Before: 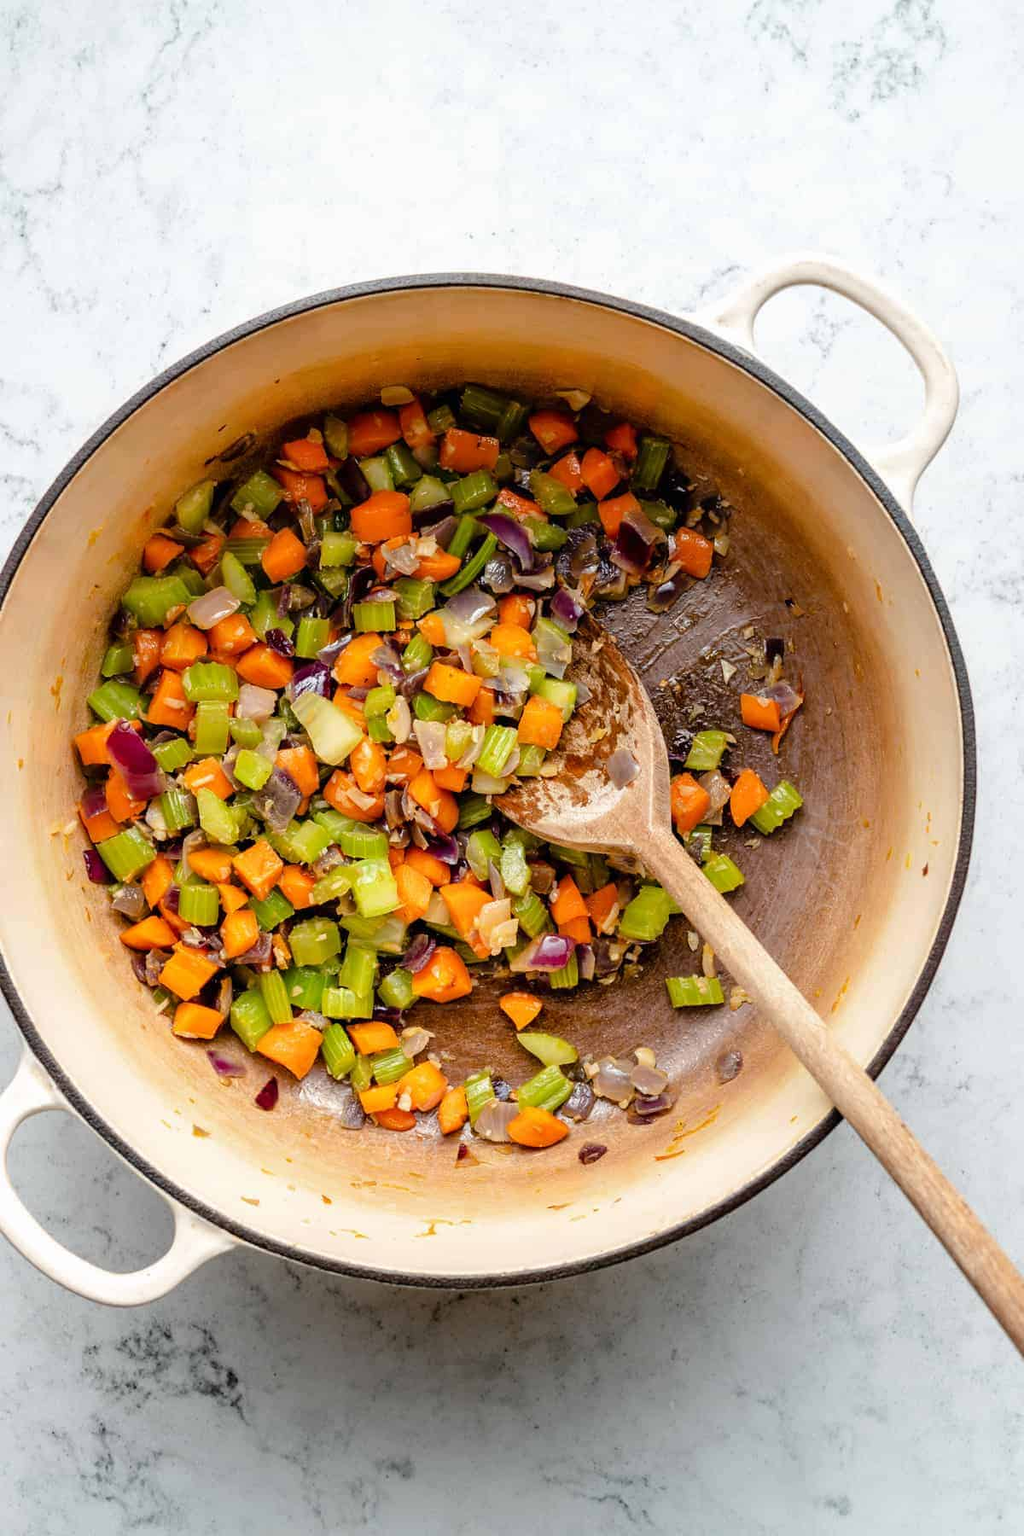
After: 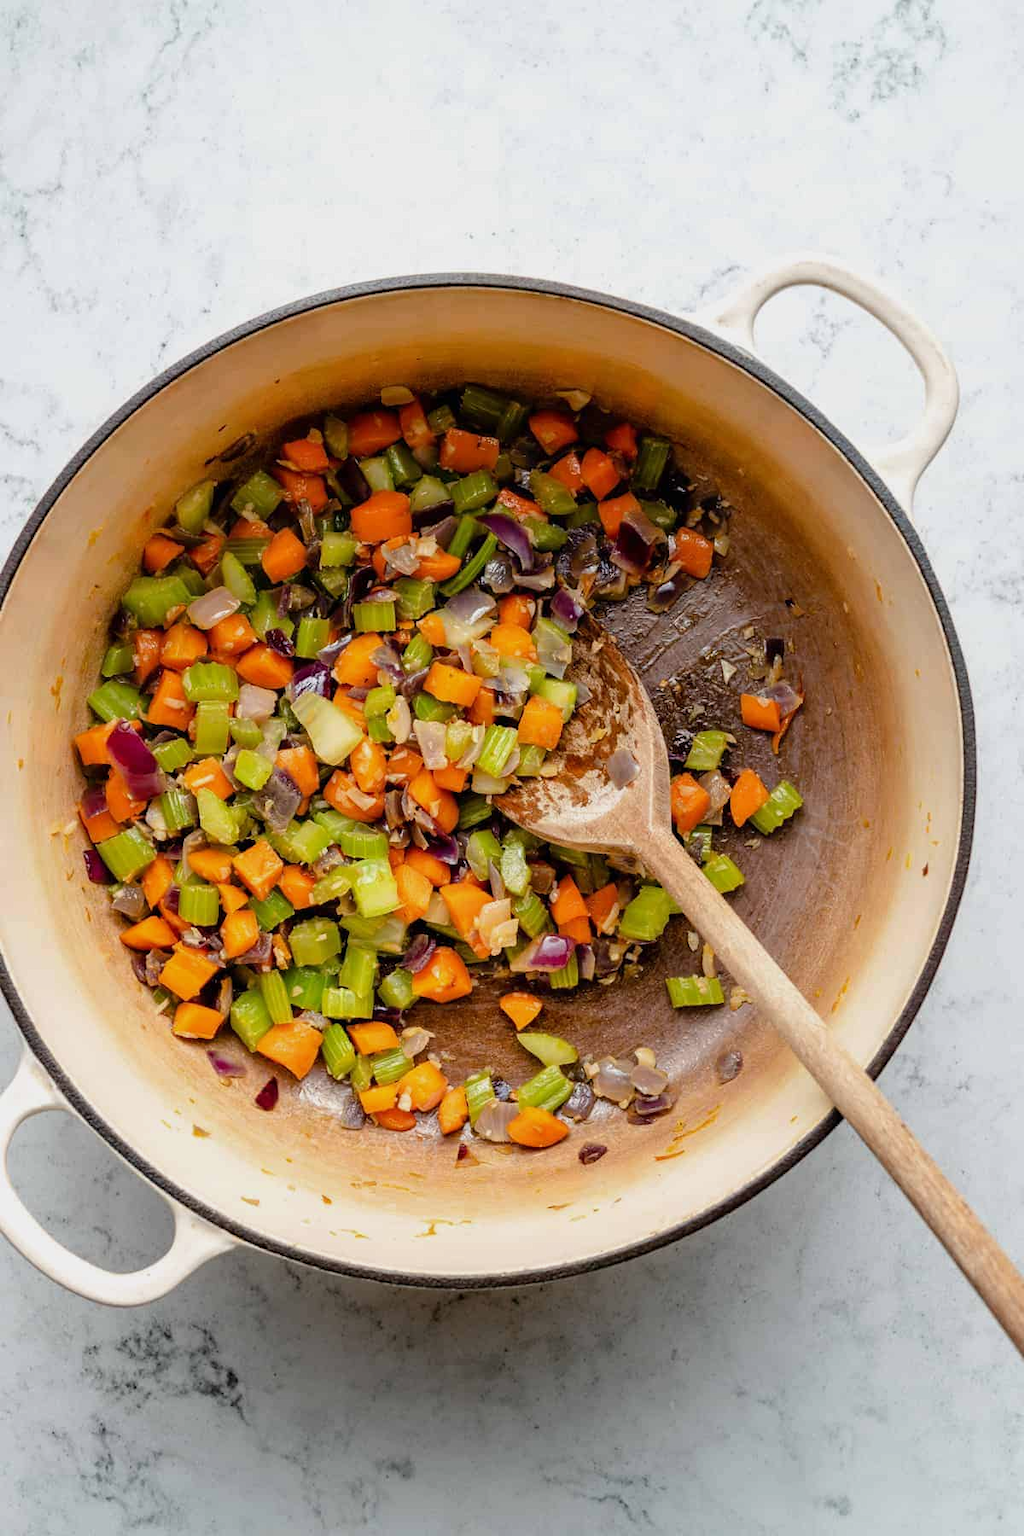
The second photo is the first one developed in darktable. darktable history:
rgb levels: preserve colors max RGB
exposure: exposure -0.21 EV, compensate highlight preservation false
